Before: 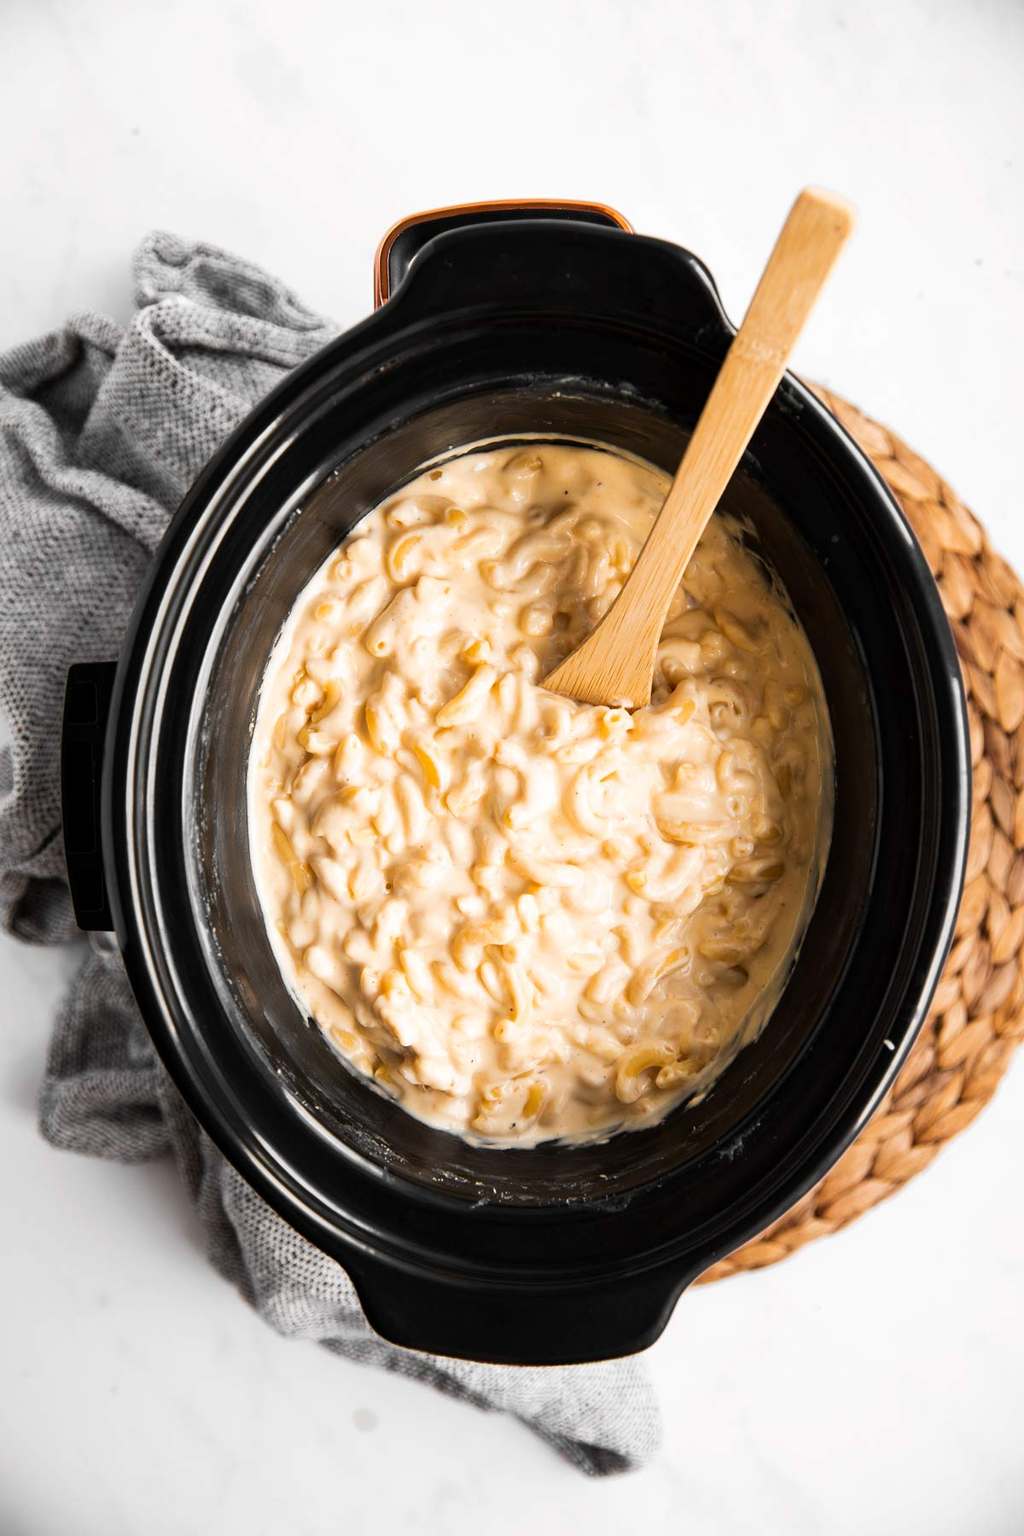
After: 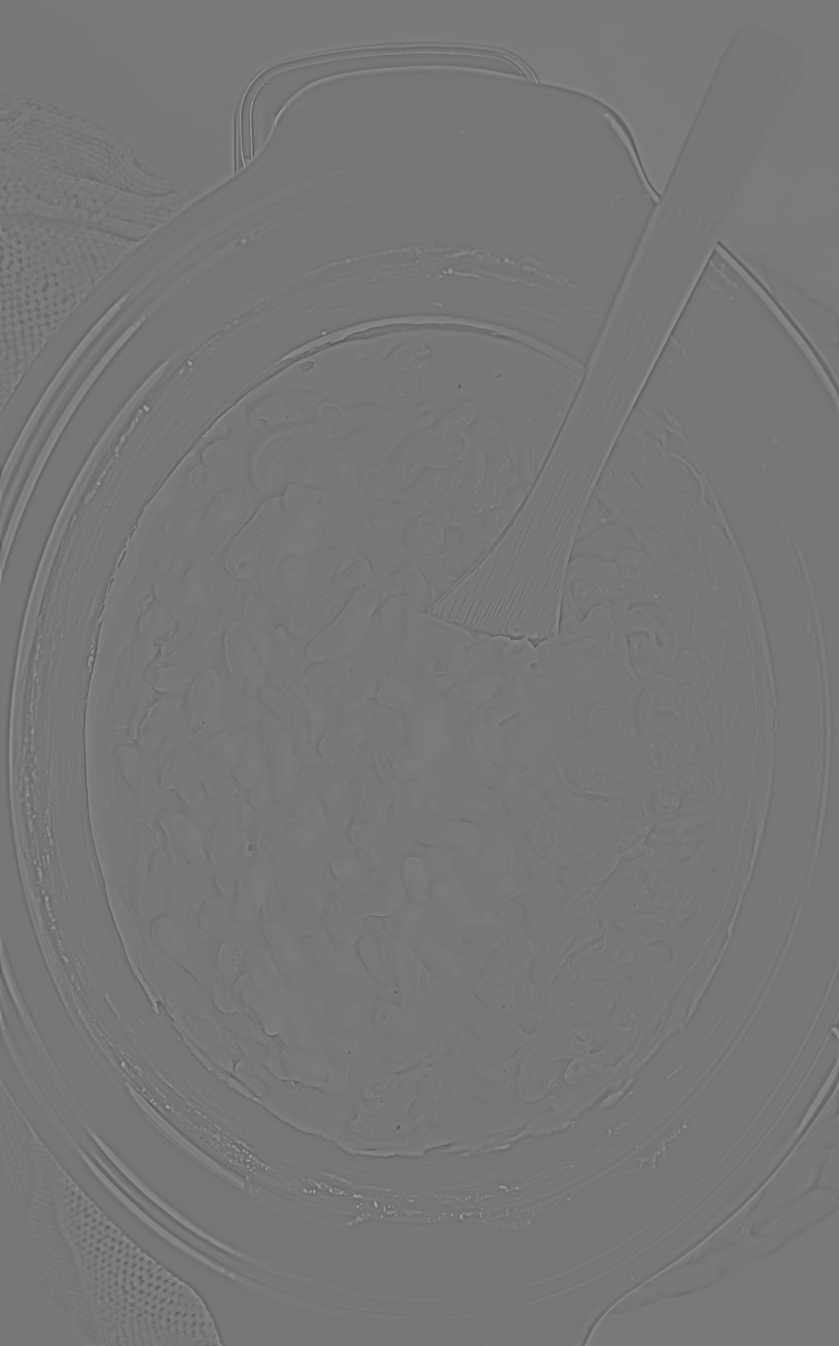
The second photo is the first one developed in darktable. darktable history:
contrast brightness saturation: contrast 0.08, saturation 0.02
crop and rotate: left 17.046%, top 10.659%, right 12.989%, bottom 14.553%
highpass: sharpness 5.84%, contrast boost 8.44%
exposure: black level correction 0, exposure 0.2 EV, compensate exposure bias true, compensate highlight preservation false
